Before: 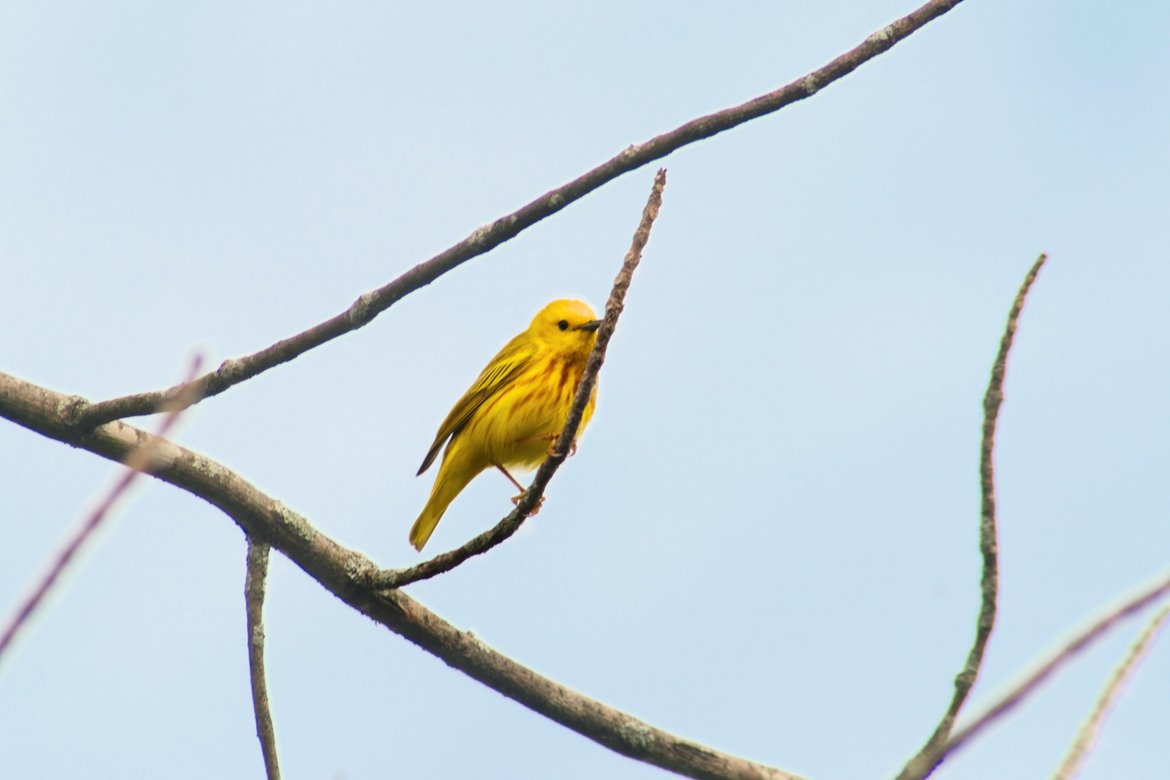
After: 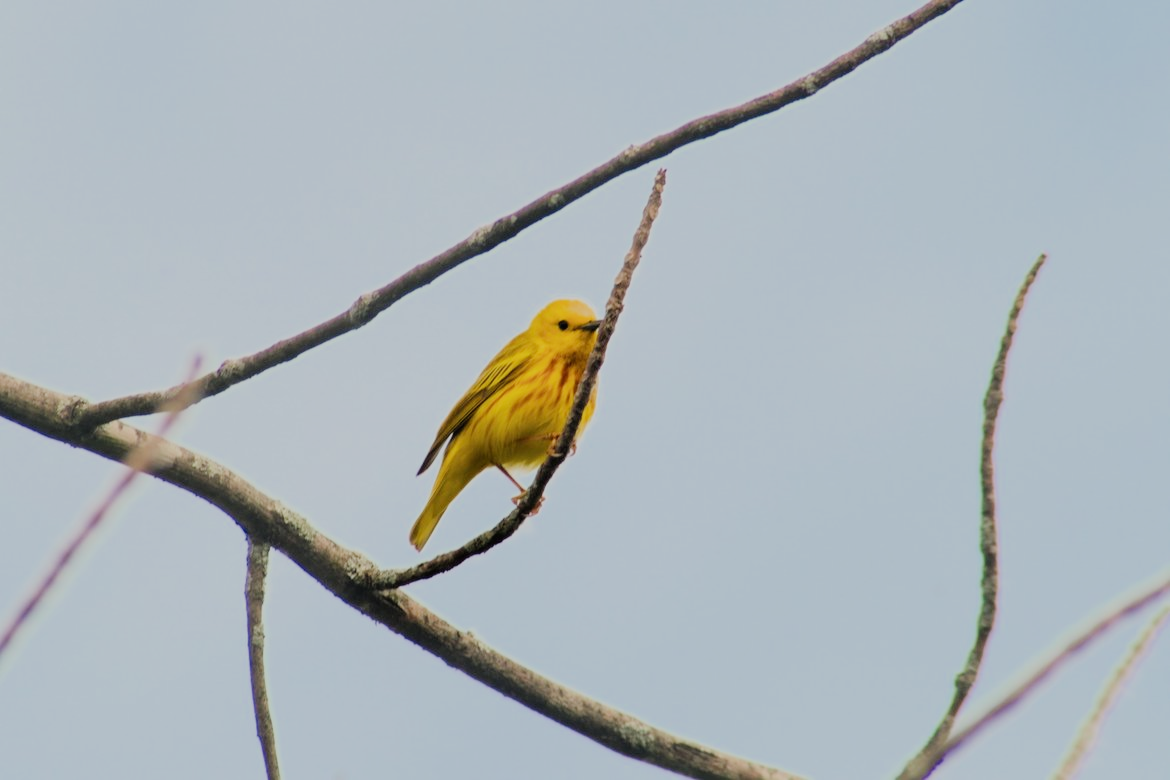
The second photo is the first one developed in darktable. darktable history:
filmic rgb: black relative exposure -6.98 EV, white relative exposure 5.63 EV, hardness 2.86
tone equalizer: on, module defaults
